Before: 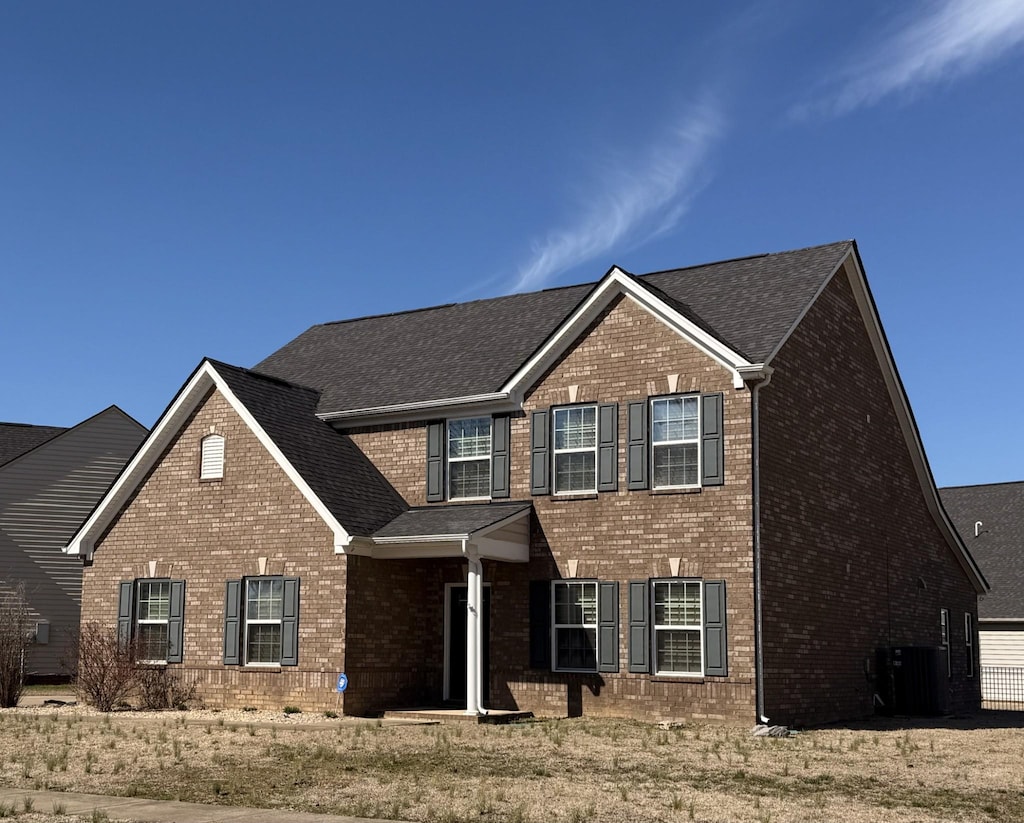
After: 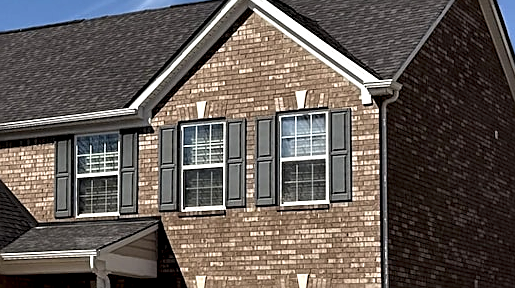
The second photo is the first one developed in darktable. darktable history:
crop: left 36.403%, top 34.618%, right 13.217%, bottom 30.368%
sharpen: amount 0.563
local contrast: highlights 153%, shadows 146%, detail 140%, midtone range 0.255
